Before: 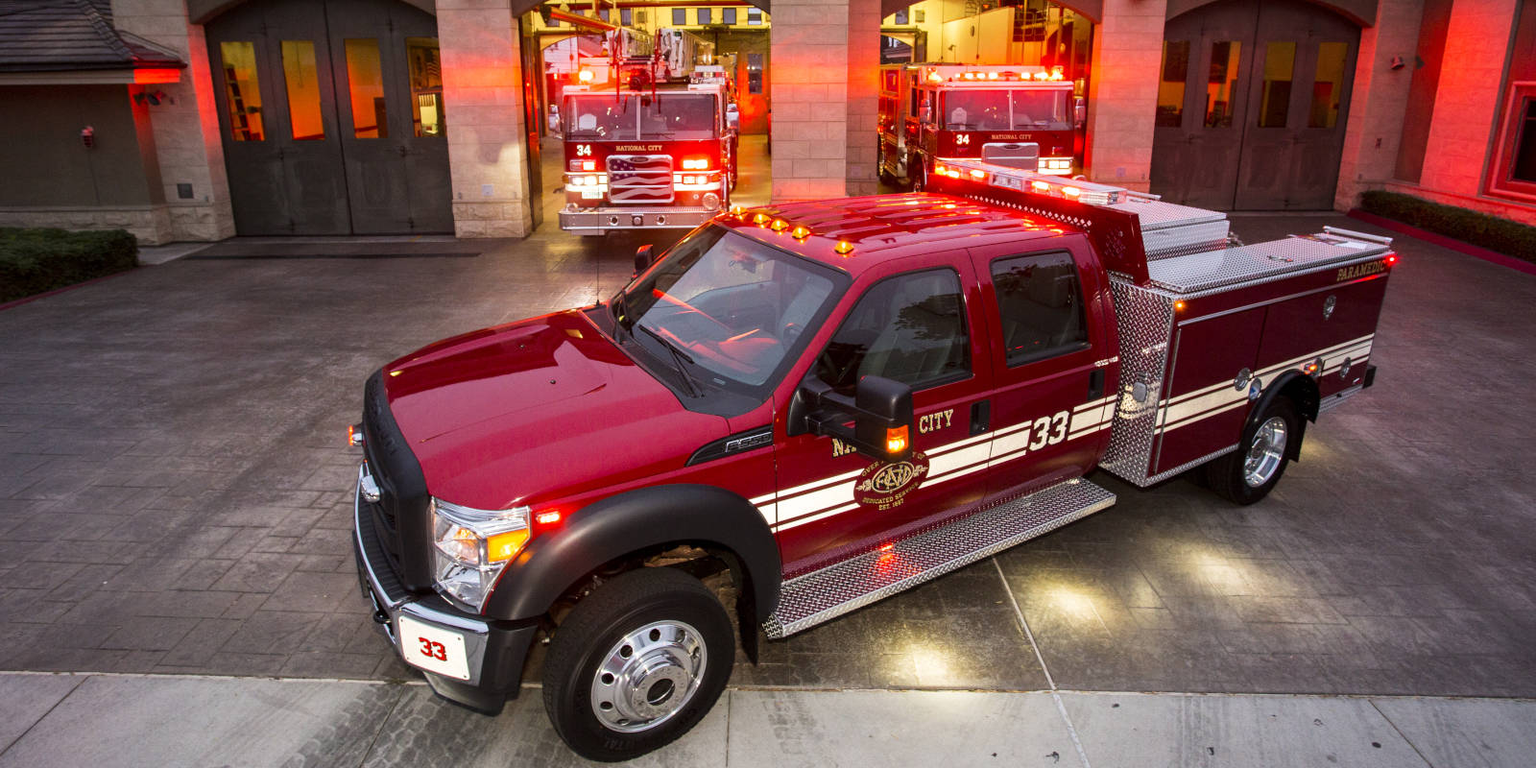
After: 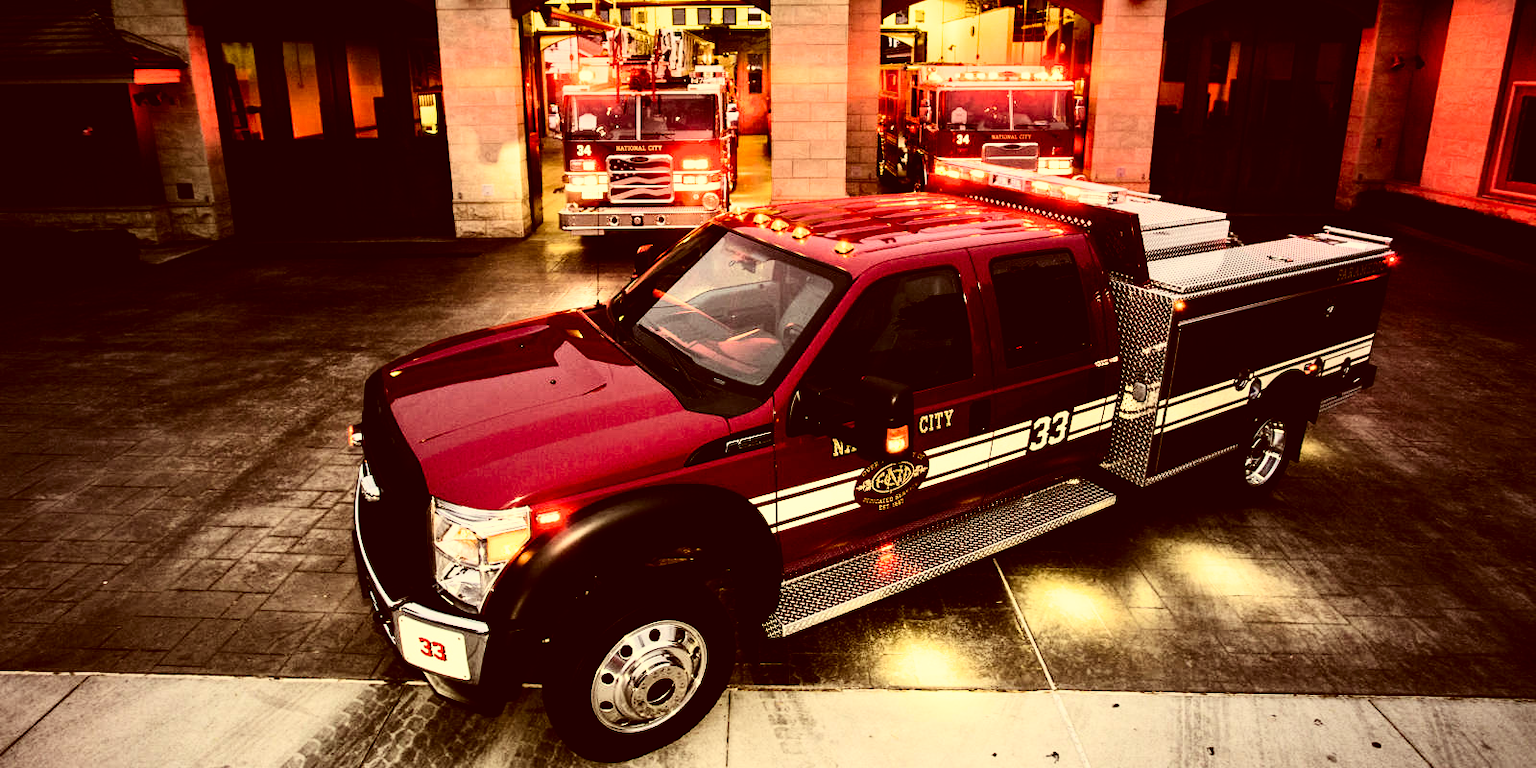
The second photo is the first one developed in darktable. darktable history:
contrast brightness saturation: contrast 0.28
filmic rgb: black relative exposure -3.75 EV, white relative exposure 2.4 EV, dynamic range scaling -50%, hardness 3.42, latitude 30%, contrast 1.8
color correction: highlights a* 1.12, highlights b* 24.26, shadows a* 15.58, shadows b* 24.26
